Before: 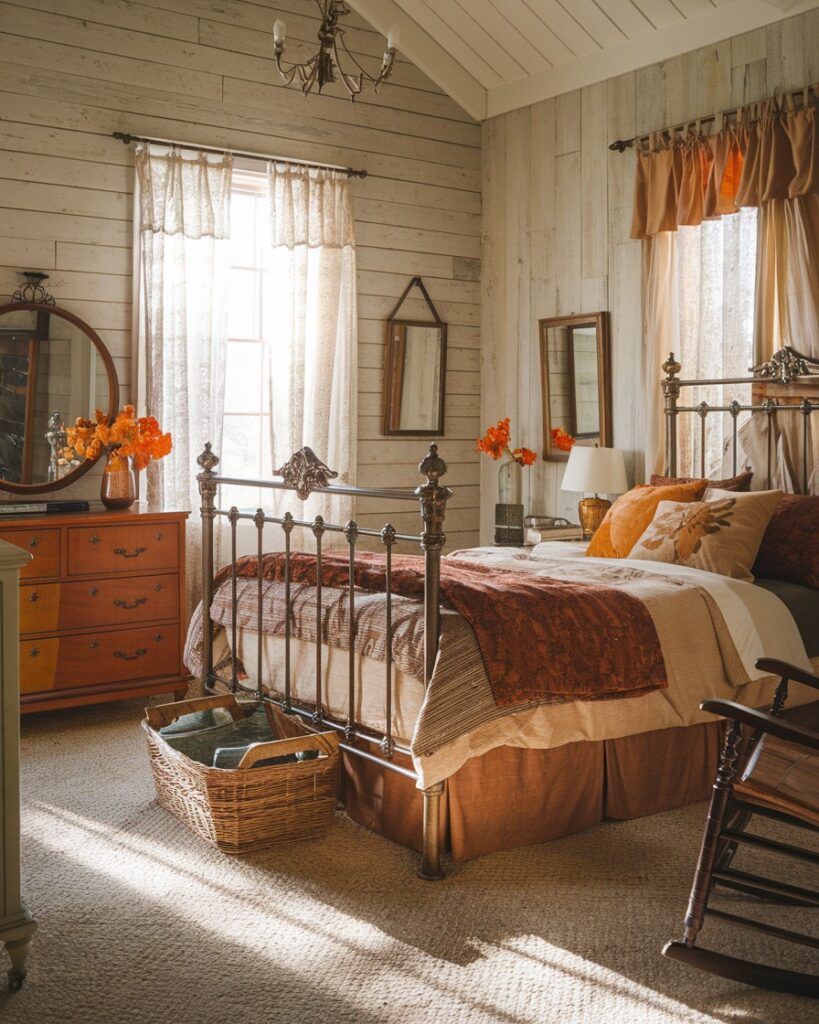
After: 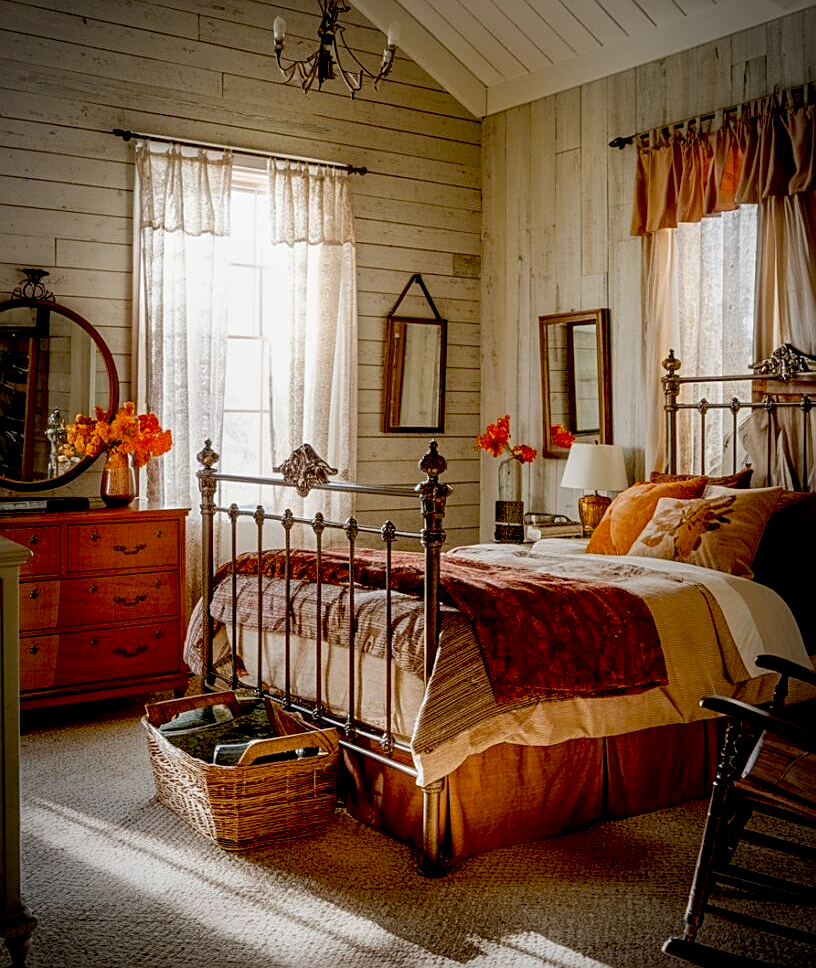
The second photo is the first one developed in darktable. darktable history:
tone equalizer: edges refinement/feathering 500, mask exposure compensation -1.57 EV, preserve details no
vignetting: automatic ratio true
exposure: black level correction 0.047, exposure 0.013 EV, compensate exposure bias true, compensate highlight preservation false
crop: top 0.323%, right 0.255%, bottom 5.087%
sharpen: on, module defaults
local contrast: detail 110%
